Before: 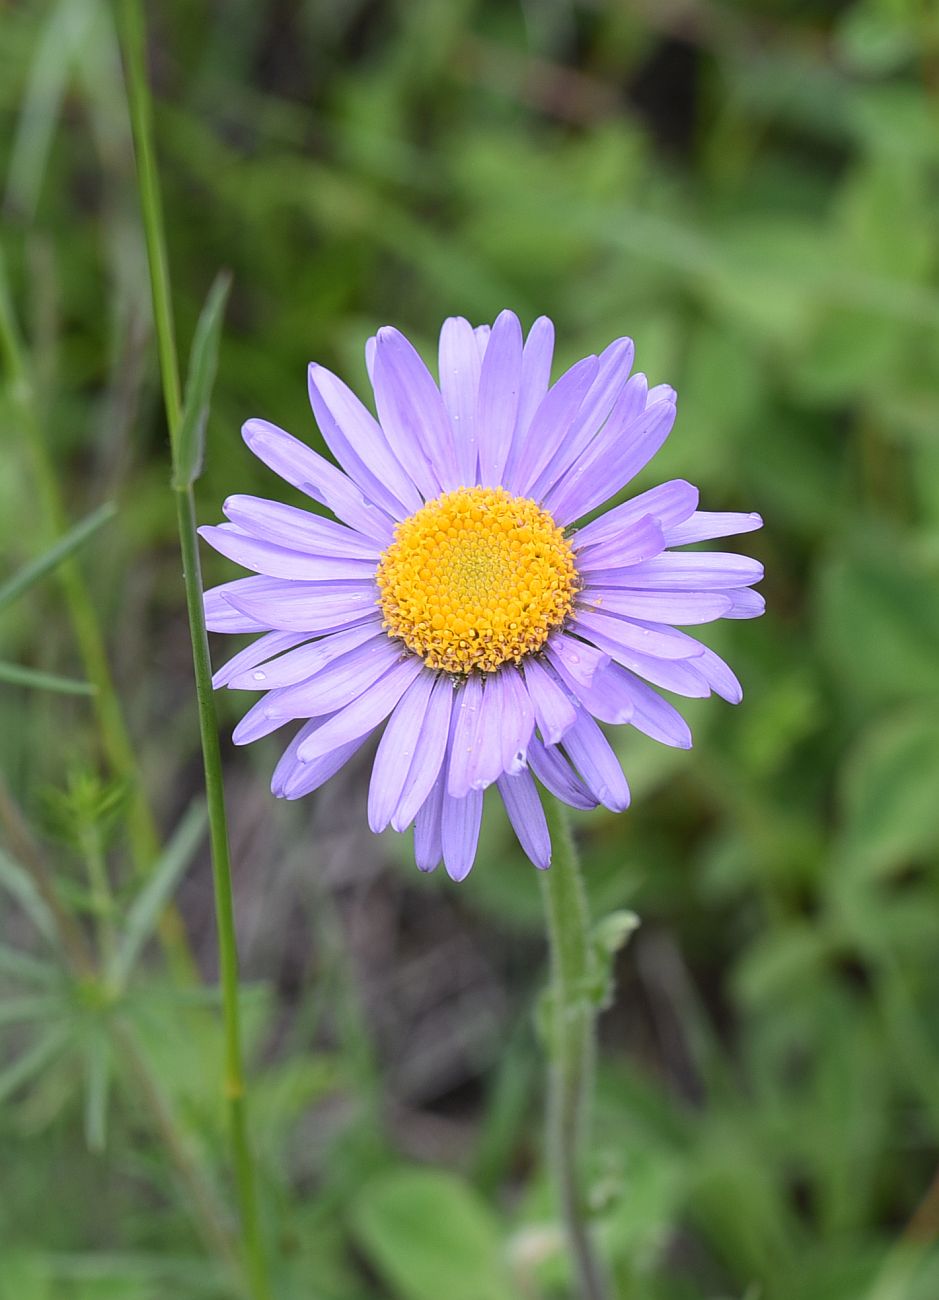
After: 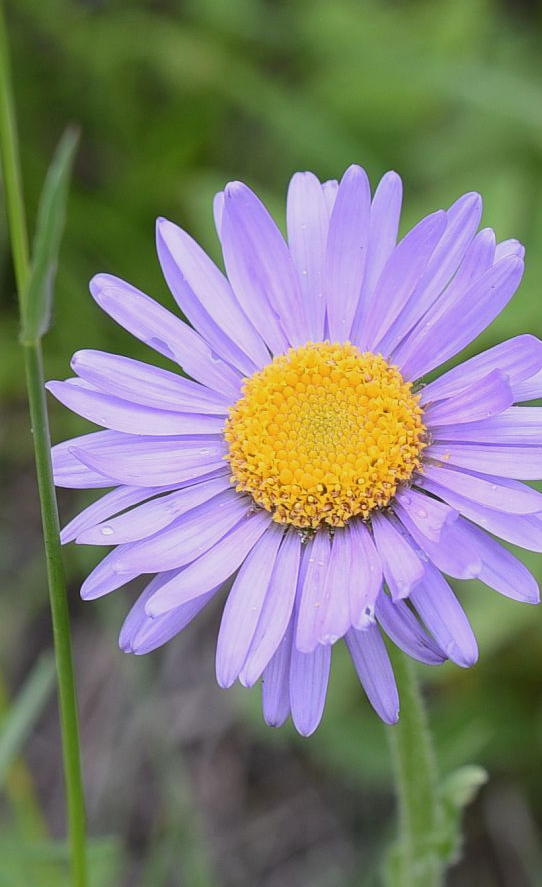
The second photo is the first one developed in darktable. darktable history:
color balance rgb: contrast -10%
crop: left 16.202%, top 11.208%, right 26.045%, bottom 20.557%
